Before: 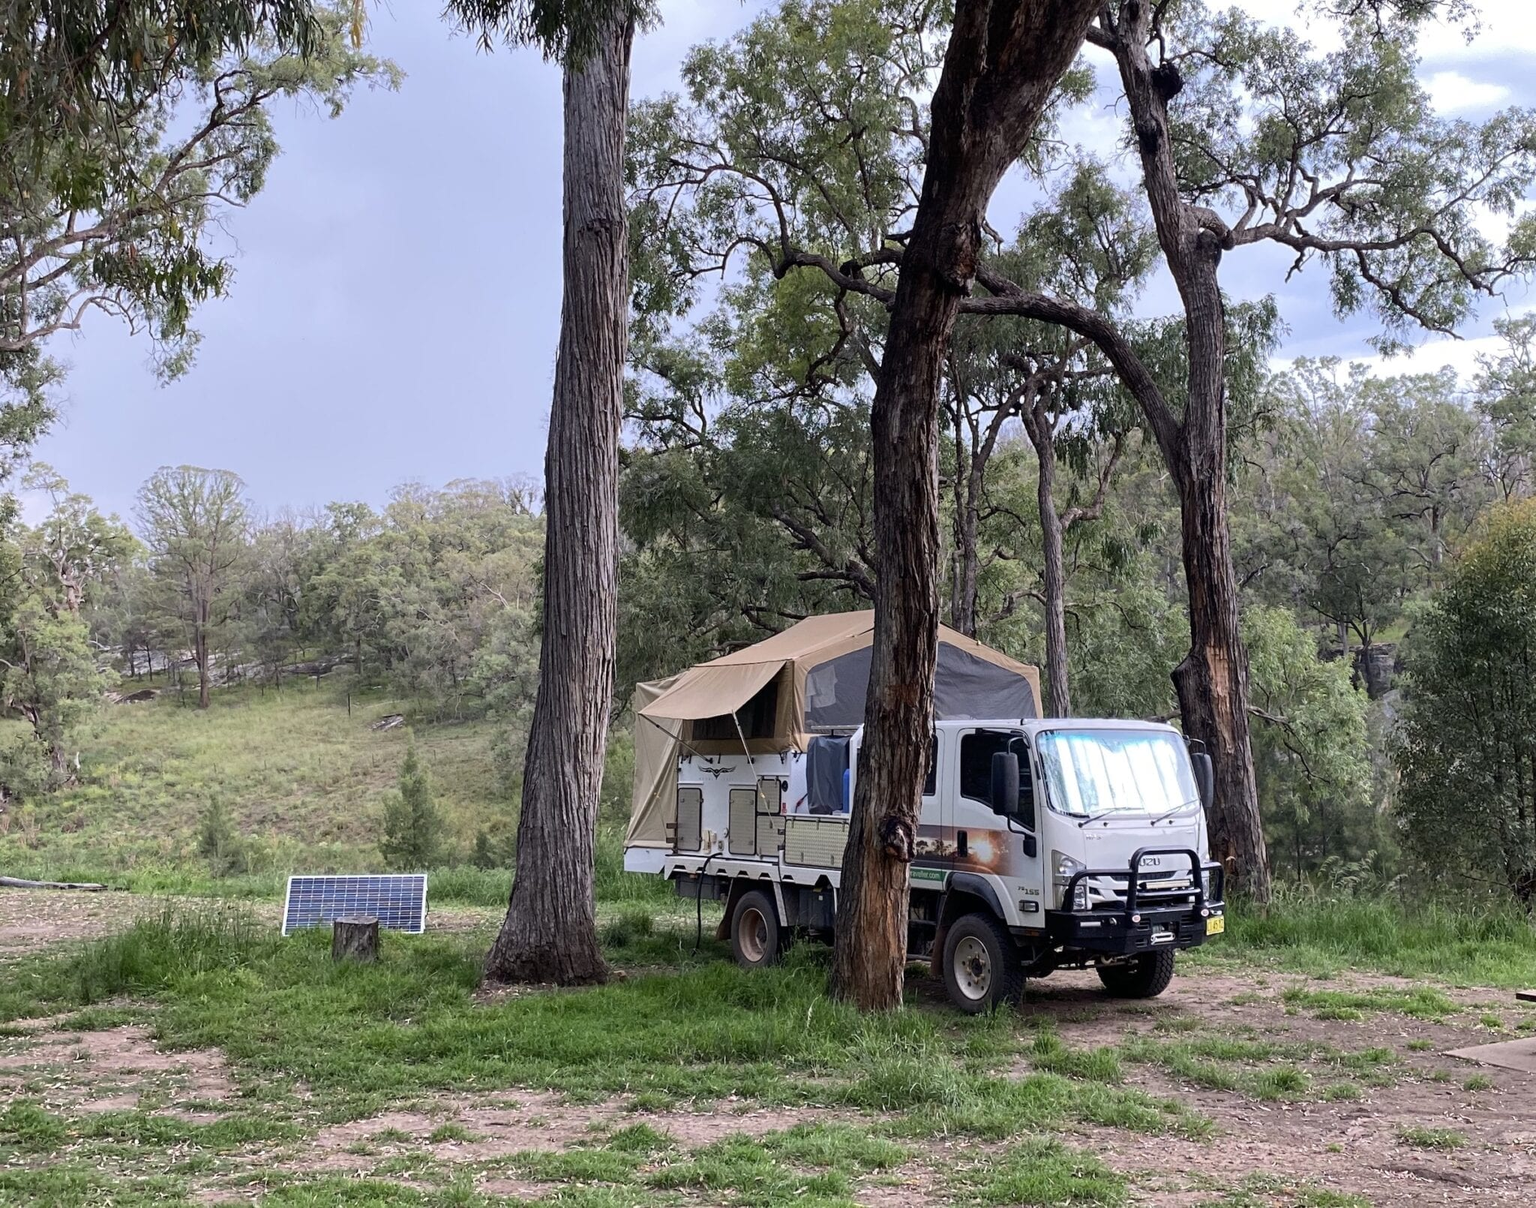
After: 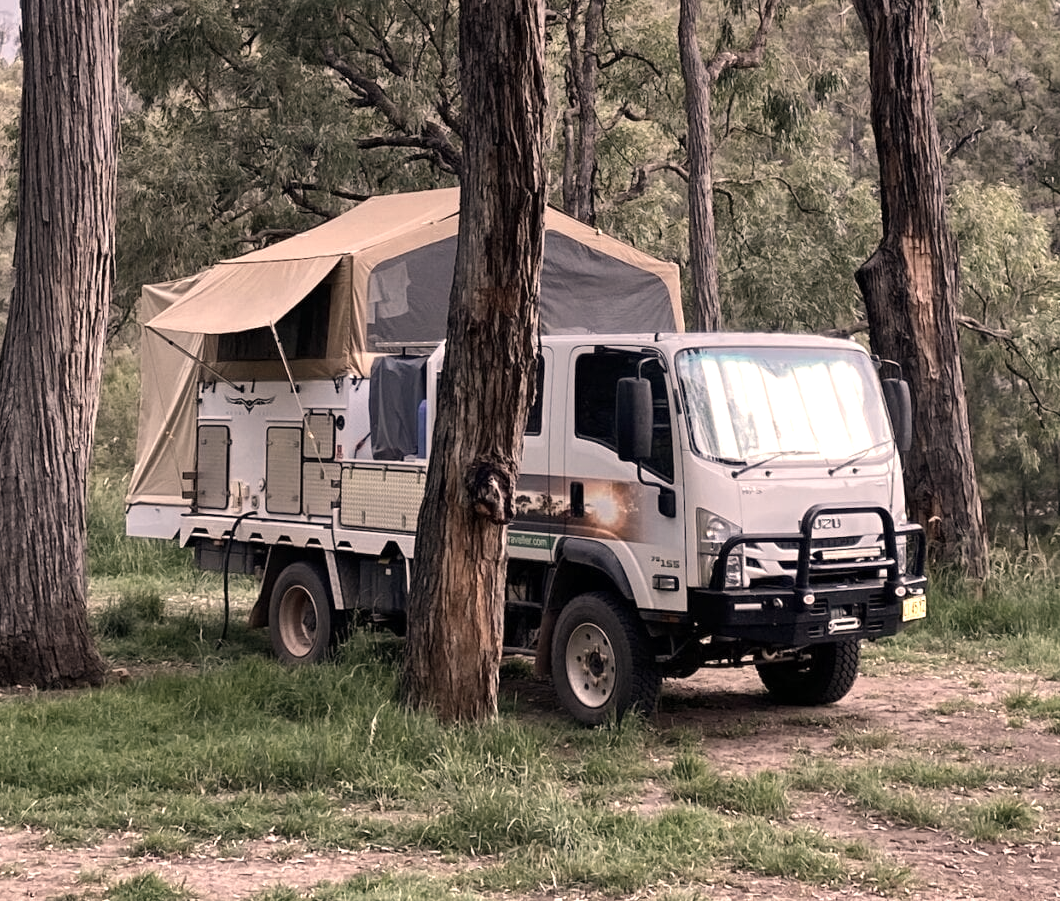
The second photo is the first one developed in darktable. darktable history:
crop: left 34.479%, top 38.822%, right 13.718%, bottom 5.172%
color zones: curves: ch0 [(0.018, 0.548) (0.197, 0.654) (0.425, 0.447) (0.605, 0.658) (0.732, 0.579)]; ch1 [(0.105, 0.531) (0.224, 0.531) (0.386, 0.39) (0.618, 0.456) (0.732, 0.456) (0.956, 0.421)]; ch2 [(0.039, 0.583) (0.215, 0.465) (0.399, 0.544) (0.465, 0.548) (0.614, 0.447) (0.724, 0.43) (0.882, 0.623) (0.956, 0.632)]
shadows and highlights: radius 133.83, soften with gaussian
color correction: highlights a* 5.59, highlights b* 5.24, saturation 0.68
white balance: red 1.127, blue 0.943
